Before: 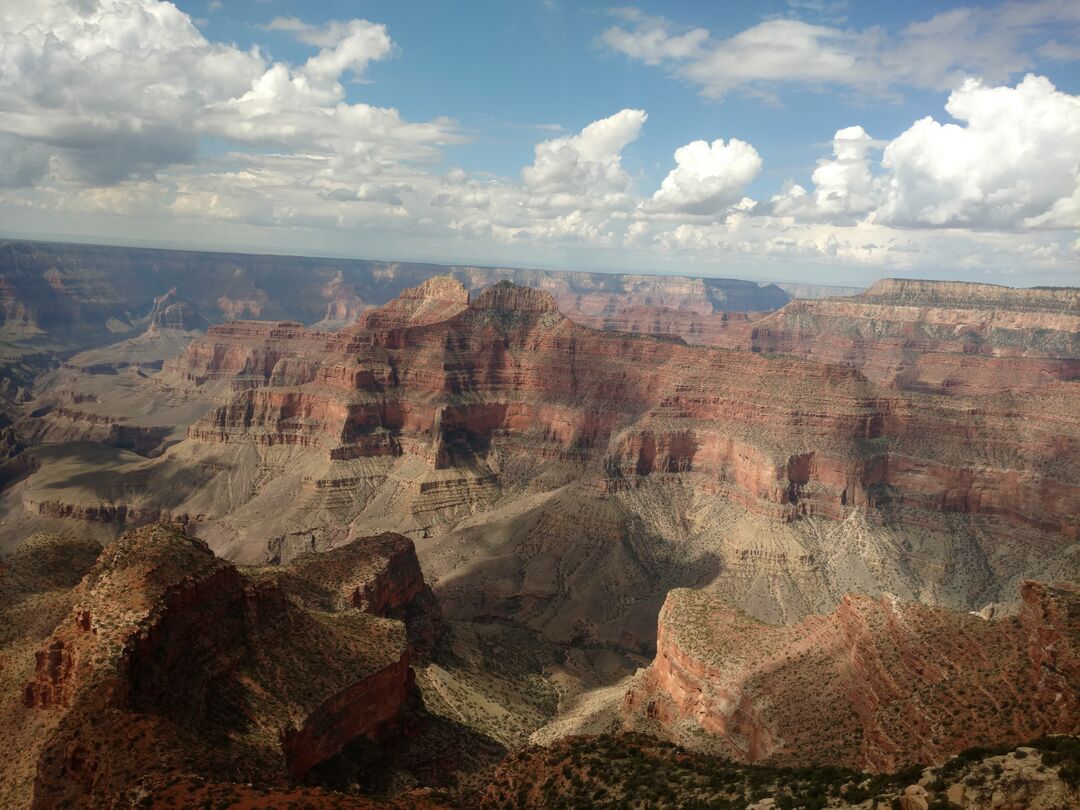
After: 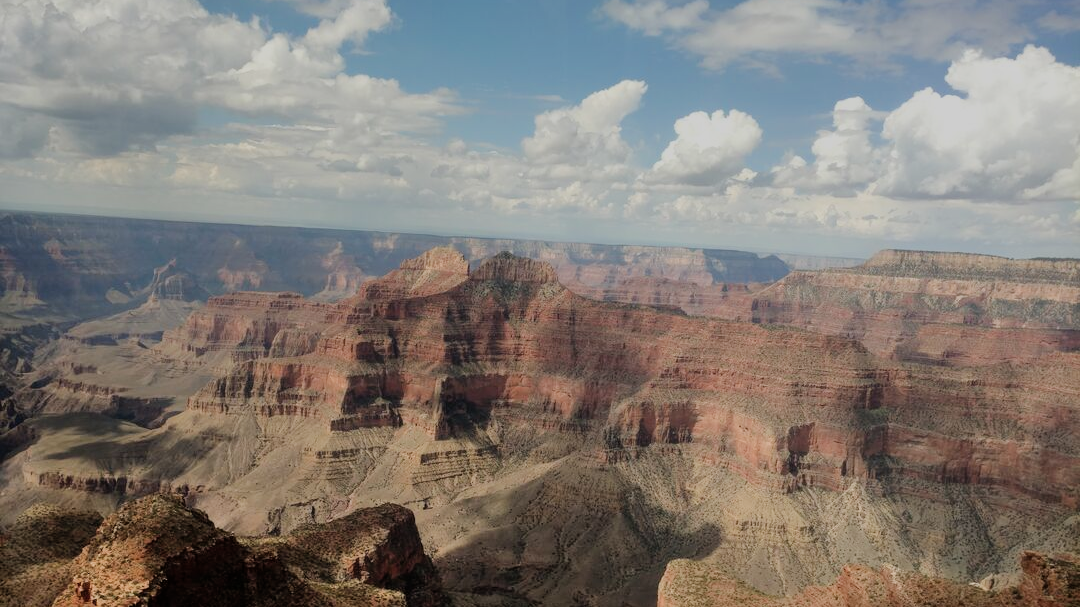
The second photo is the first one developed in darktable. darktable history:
filmic rgb: black relative exposure -7.65 EV, white relative exposure 4.56 EV, hardness 3.61
shadows and highlights: soften with gaussian
crop: top 3.681%, bottom 21.298%
